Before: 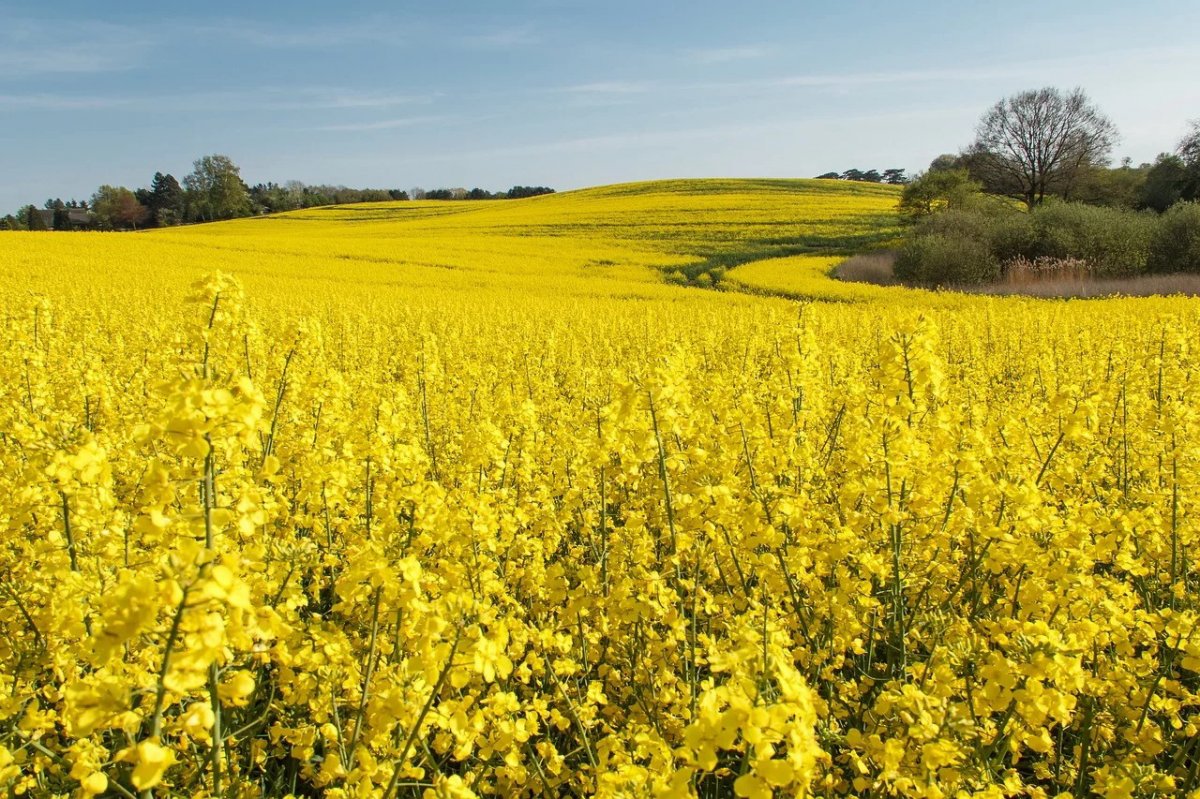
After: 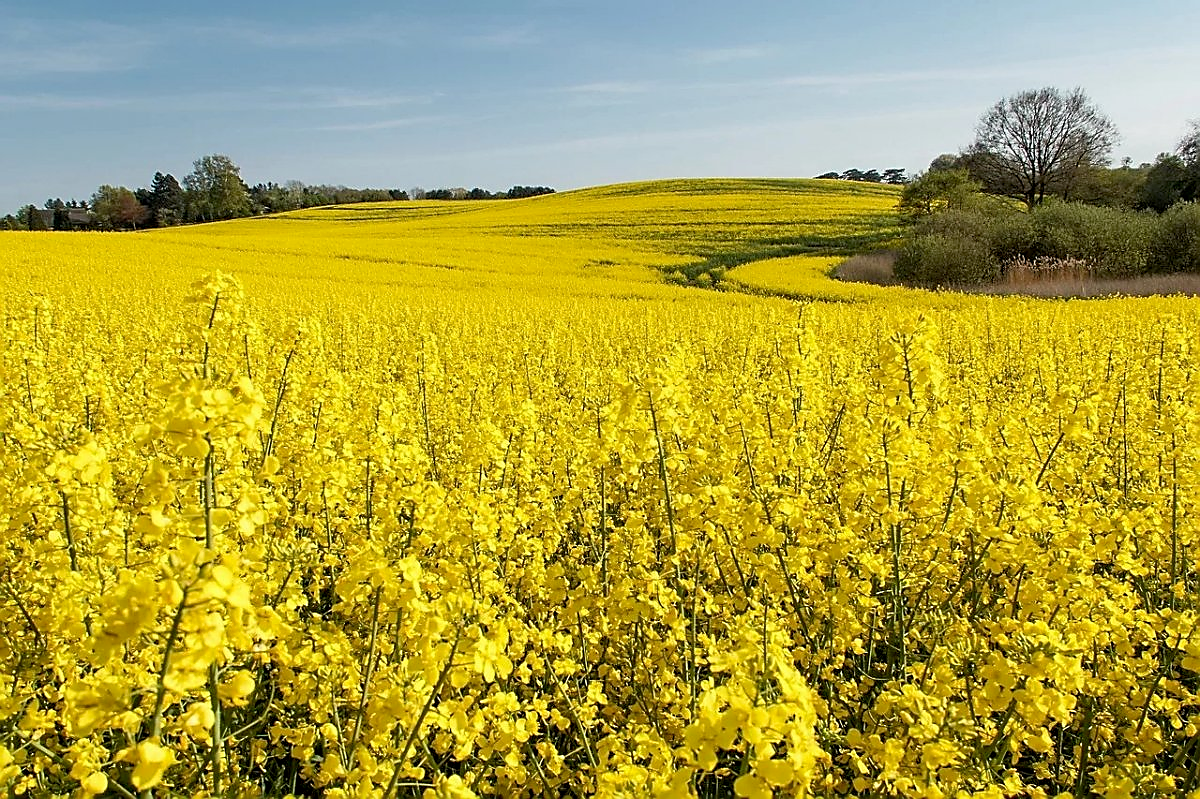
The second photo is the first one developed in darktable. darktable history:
exposure: black level correction 0.007, compensate highlight preservation false
sharpen: radius 1.4, amount 1.25, threshold 0.7
